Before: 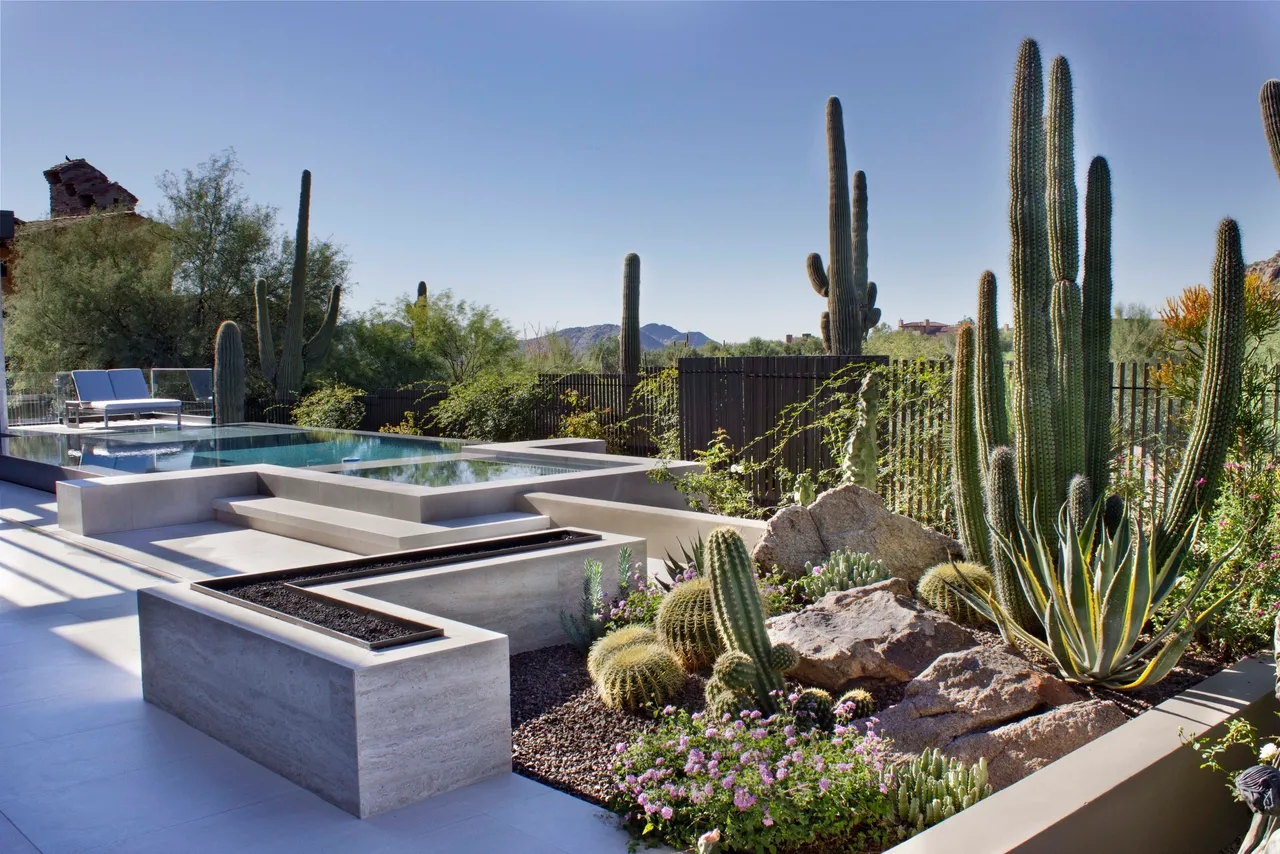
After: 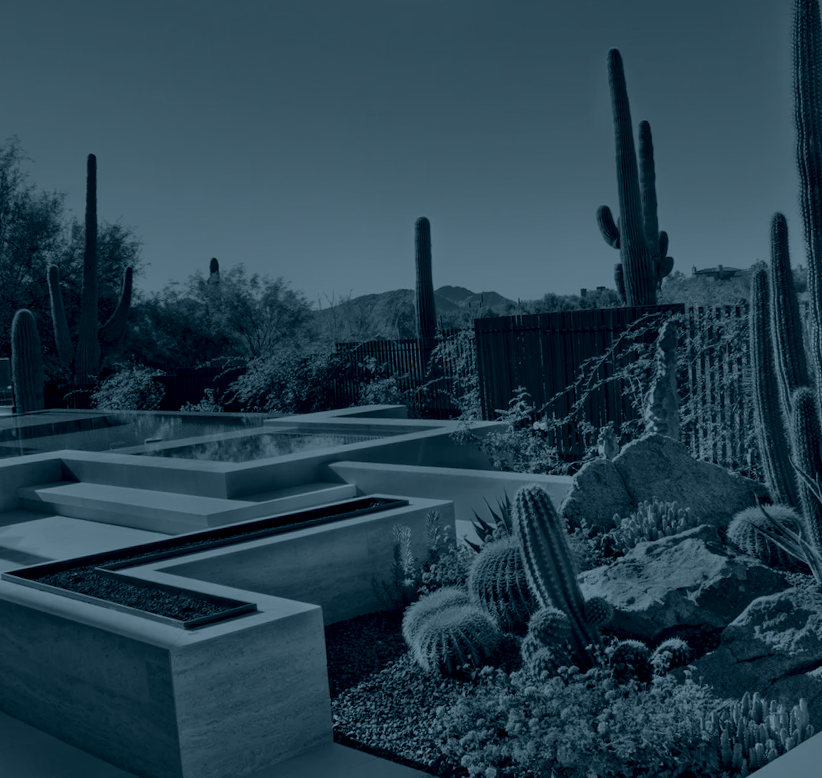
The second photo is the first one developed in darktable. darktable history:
crop and rotate: left 14.385%, right 18.948%
colorize: hue 194.4°, saturation 29%, source mix 61.75%, lightness 3.98%, version 1
local contrast: highlights 100%, shadows 100%, detail 120%, midtone range 0.2
rotate and perspective: rotation -3.52°, crop left 0.036, crop right 0.964, crop top 0.081, crop bottom 0.919
